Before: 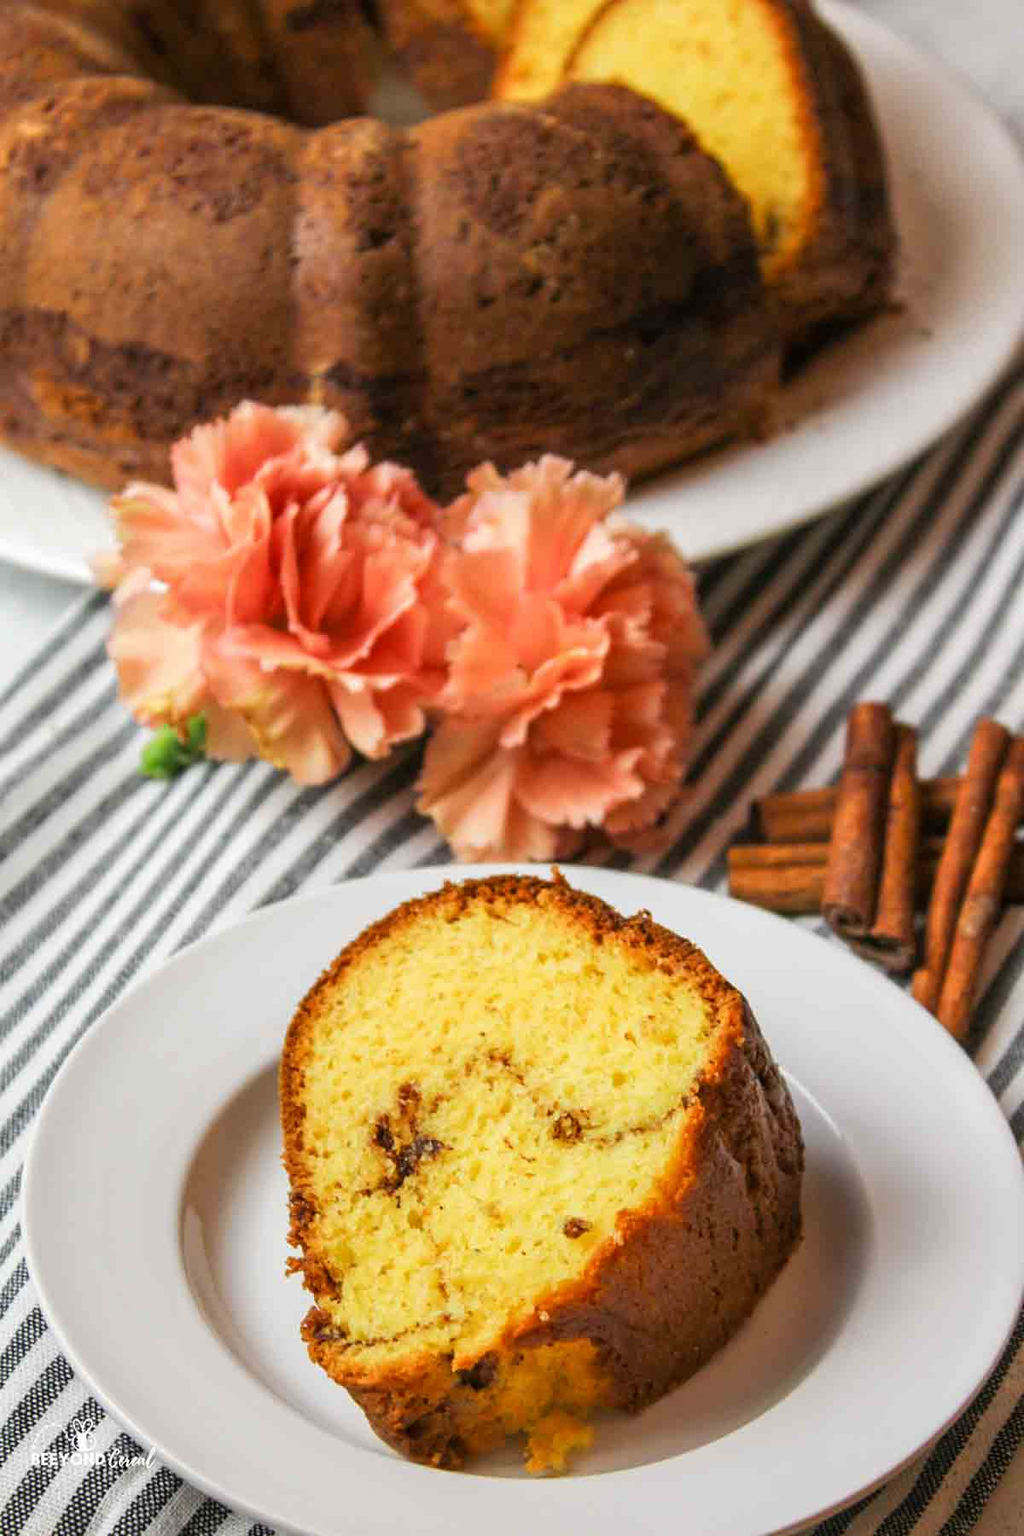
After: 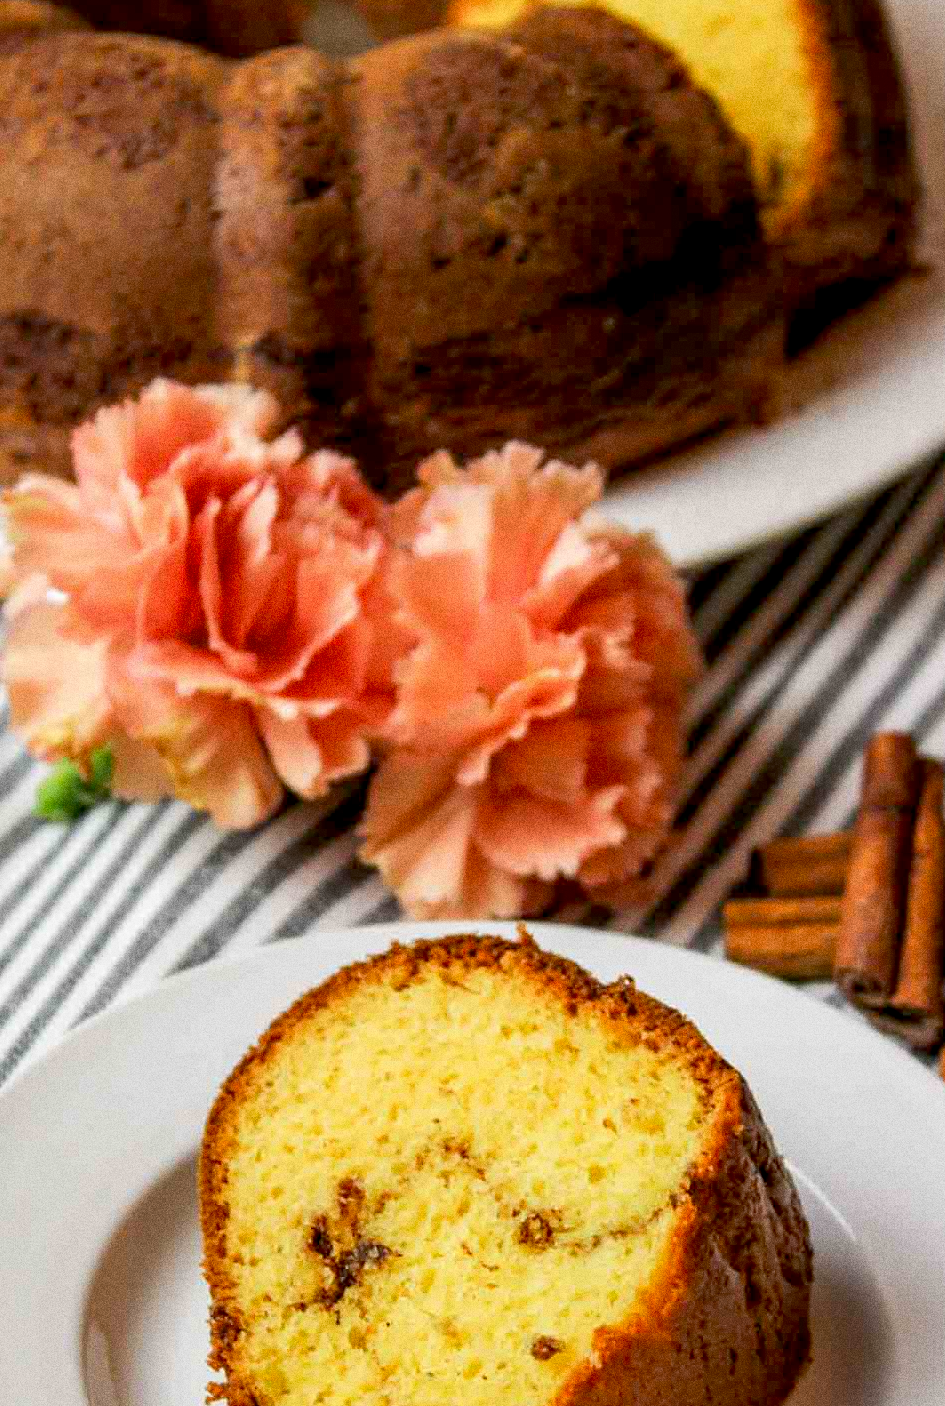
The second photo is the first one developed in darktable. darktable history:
crop and rotate: left 10.77%, top 5.1%, right 10.41%, bottom 16.76%
exposure: black level correction 0.012, compensate highlight preservation false
grain: coarseness 0.09 ISO, strength 40%
